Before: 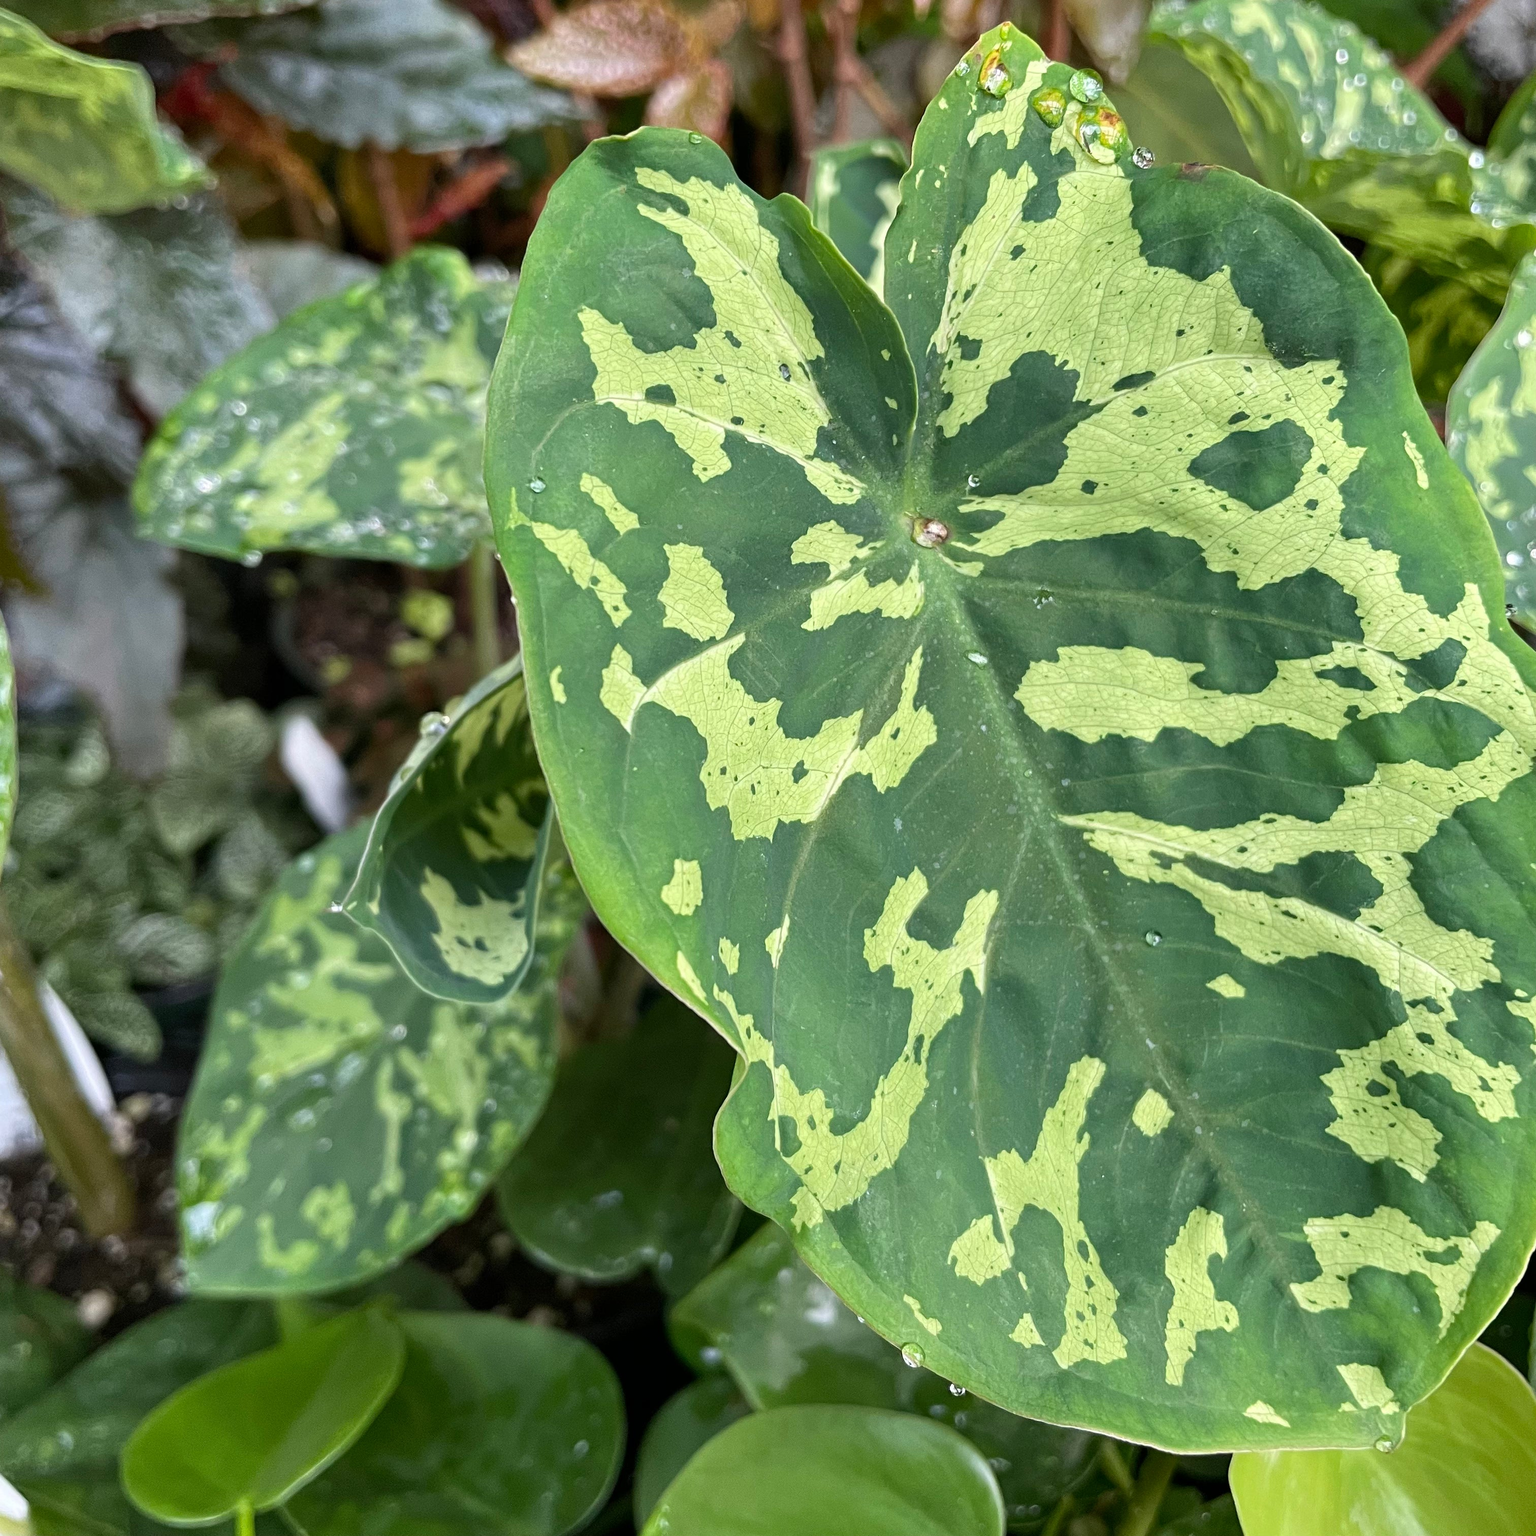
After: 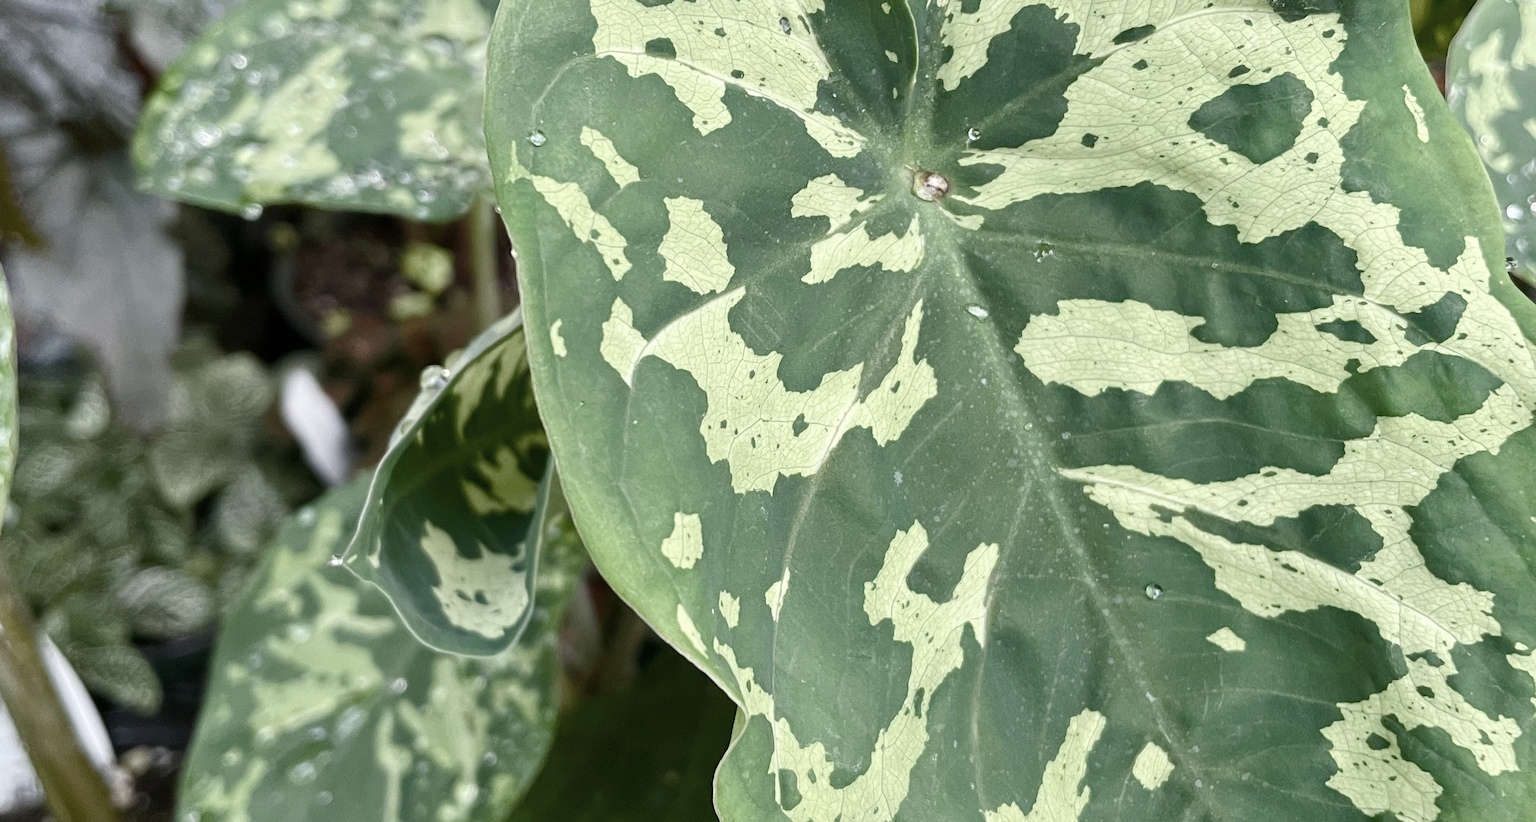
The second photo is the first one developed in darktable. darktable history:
haze removal: strength -0.087, distance 0.358, compatibility mode true, adaptive false
crop and rotate: top 22.637%, bottom 23.779%
contrast brightness saturation: contrast 0.096, saturation -0.375
color balance rgb: perceptual saturation grading › global saturation 20%, perceptual saturation grading › highlights -50.143%, perceptual saturation grading › shadows 30.463%, global vibrance 20%
